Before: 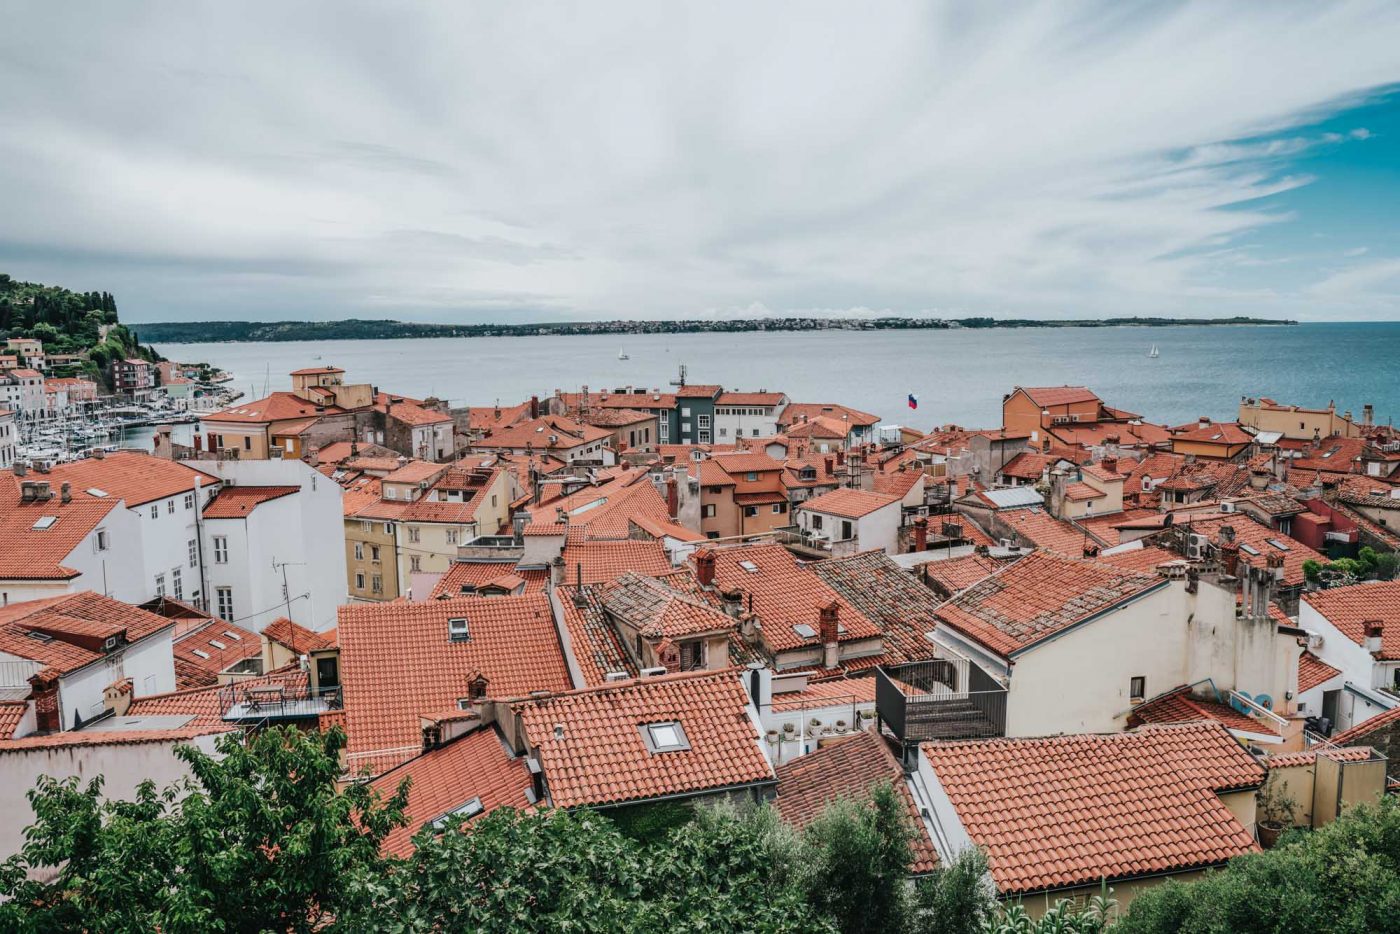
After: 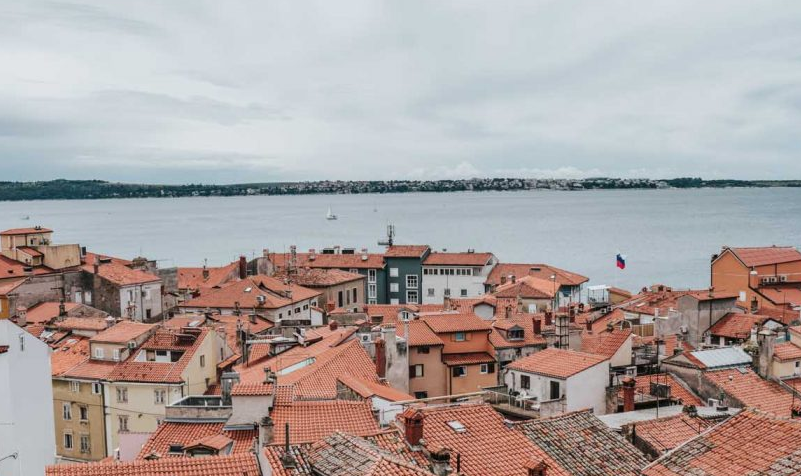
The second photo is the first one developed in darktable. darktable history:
crop: left 20.922%, top 15.093%, right 21.856%, bottom 33.866%
